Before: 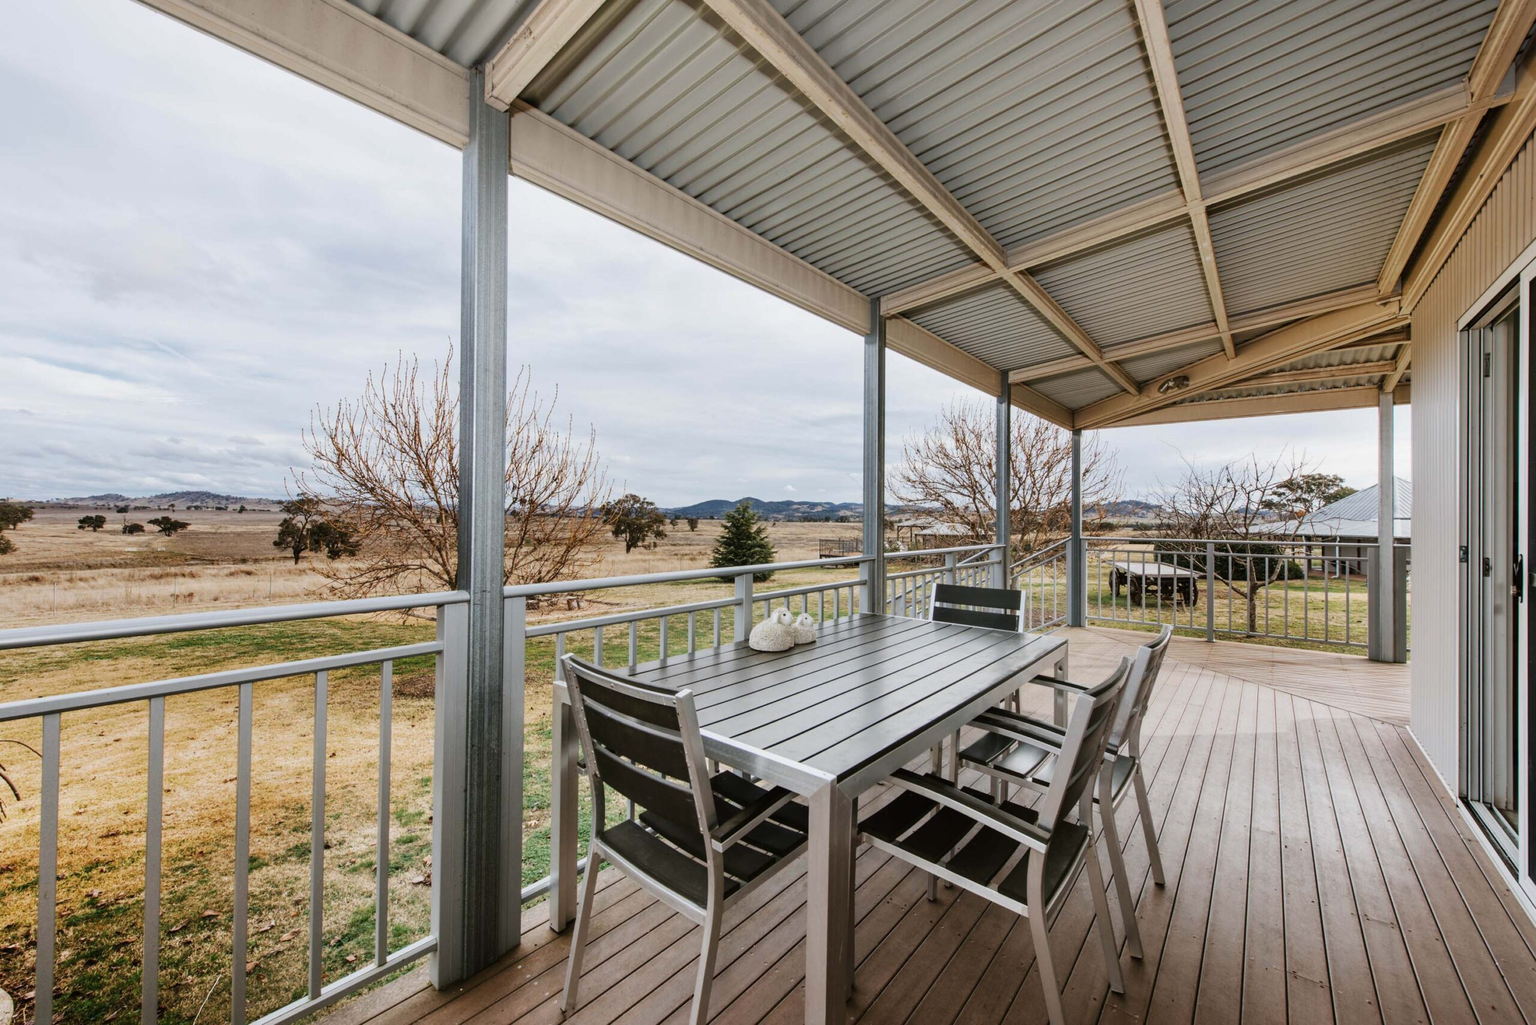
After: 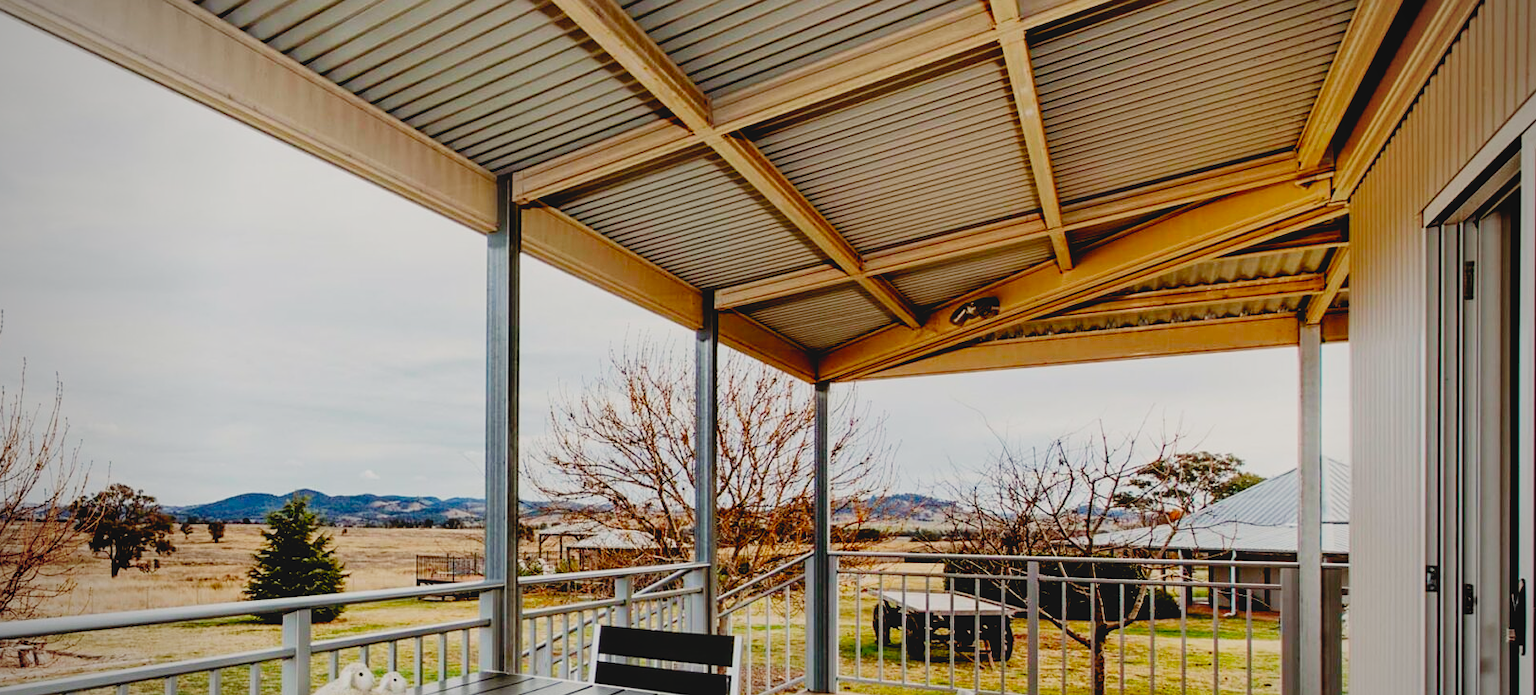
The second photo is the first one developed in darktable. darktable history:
shadows and highlights: shadows 31.22, highlights -0.141, soften with gaussian
haze removal: strength -0.036, compatibility mode true, adaptive false
contrast brightness saturation: contrast -0.122
sharpen: amount 0.205
crop: left 36.19%, top 18.321%, right 0.398%, bottom 38.628%
color balance rgb: shadows lift › chroma 4.321%, shadows lift › hue 25.81°, power › chroma 0.478%, power › hue 215.36°, highlights gain › chroma 3.024%, highlights gain › hue 75.95°, linear chroma grading › global chroma 14.712%, perceptual saturation grading › global saturation 3.512%, perceptual brilliance grading › highlights 10.636%, perceptual brilliance grading › shadows -10.875%, global vibrance 5.186%, contrast 2.691%
vignetting: fall-off start 71.78%
filmic rgb: black relative exposure -4.41 EV, white relative exposure 5 EV, threshold 5.98 EV, hardness 2.21, latitude 40.17%, contrast 1.156, highlights saturation mix 11.1%, shadows ↔ highlights balance 0.897%, preserve chrominance no, color science v4 (2020), enable highlight reconstruction true
